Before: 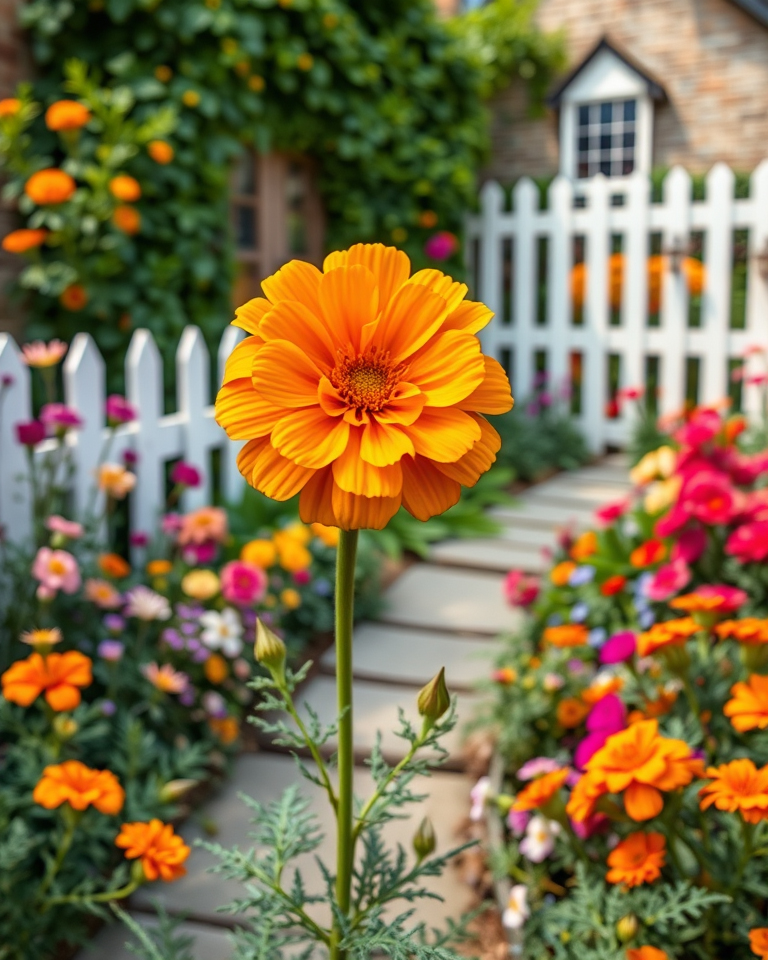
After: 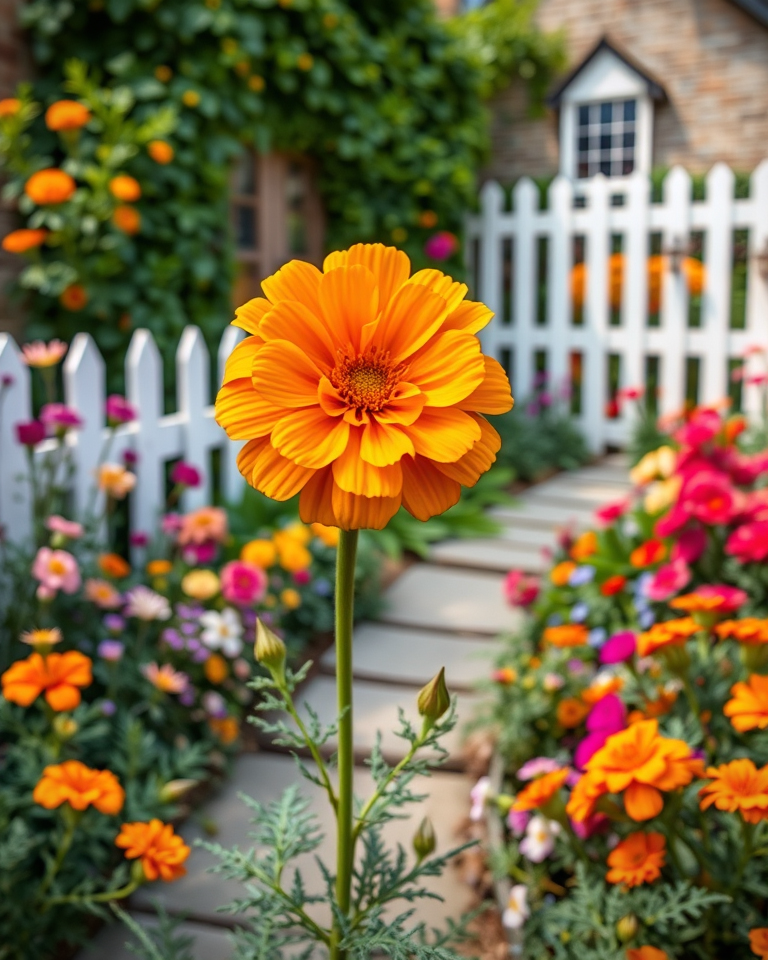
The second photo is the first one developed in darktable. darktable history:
vignetting: fall-off start 97.23%, saturation -0.024, center (-0.033, -0.042), width/height ratio 1.179, unbound false
white balance: red 1.004, blue 1.024
